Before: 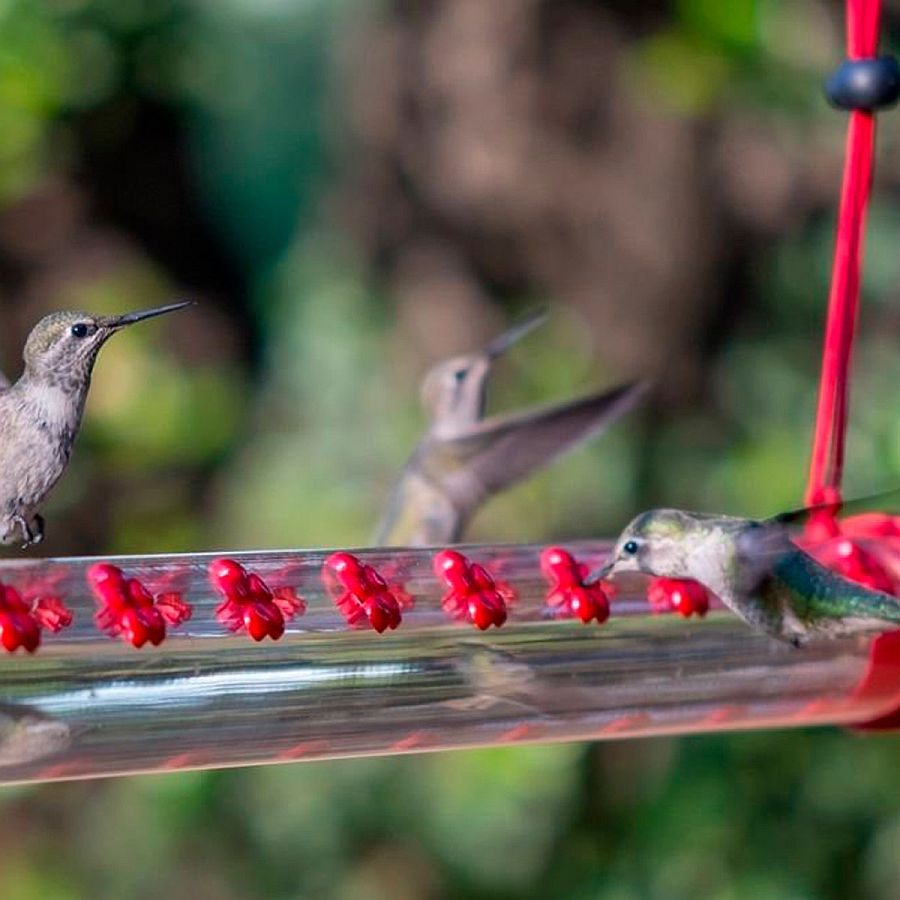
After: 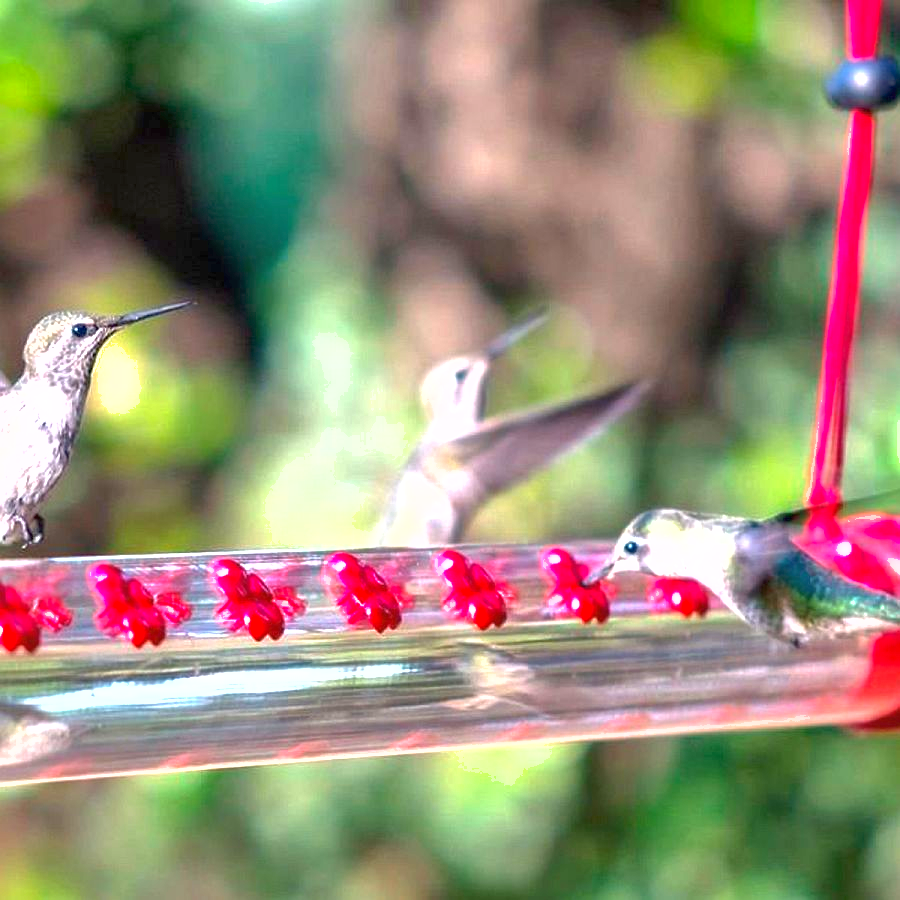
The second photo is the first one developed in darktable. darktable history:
exposure: black level correction 0, exposure 1.601 EV, compensate highlight preservation false
shadows and highlights: on, module defaults
